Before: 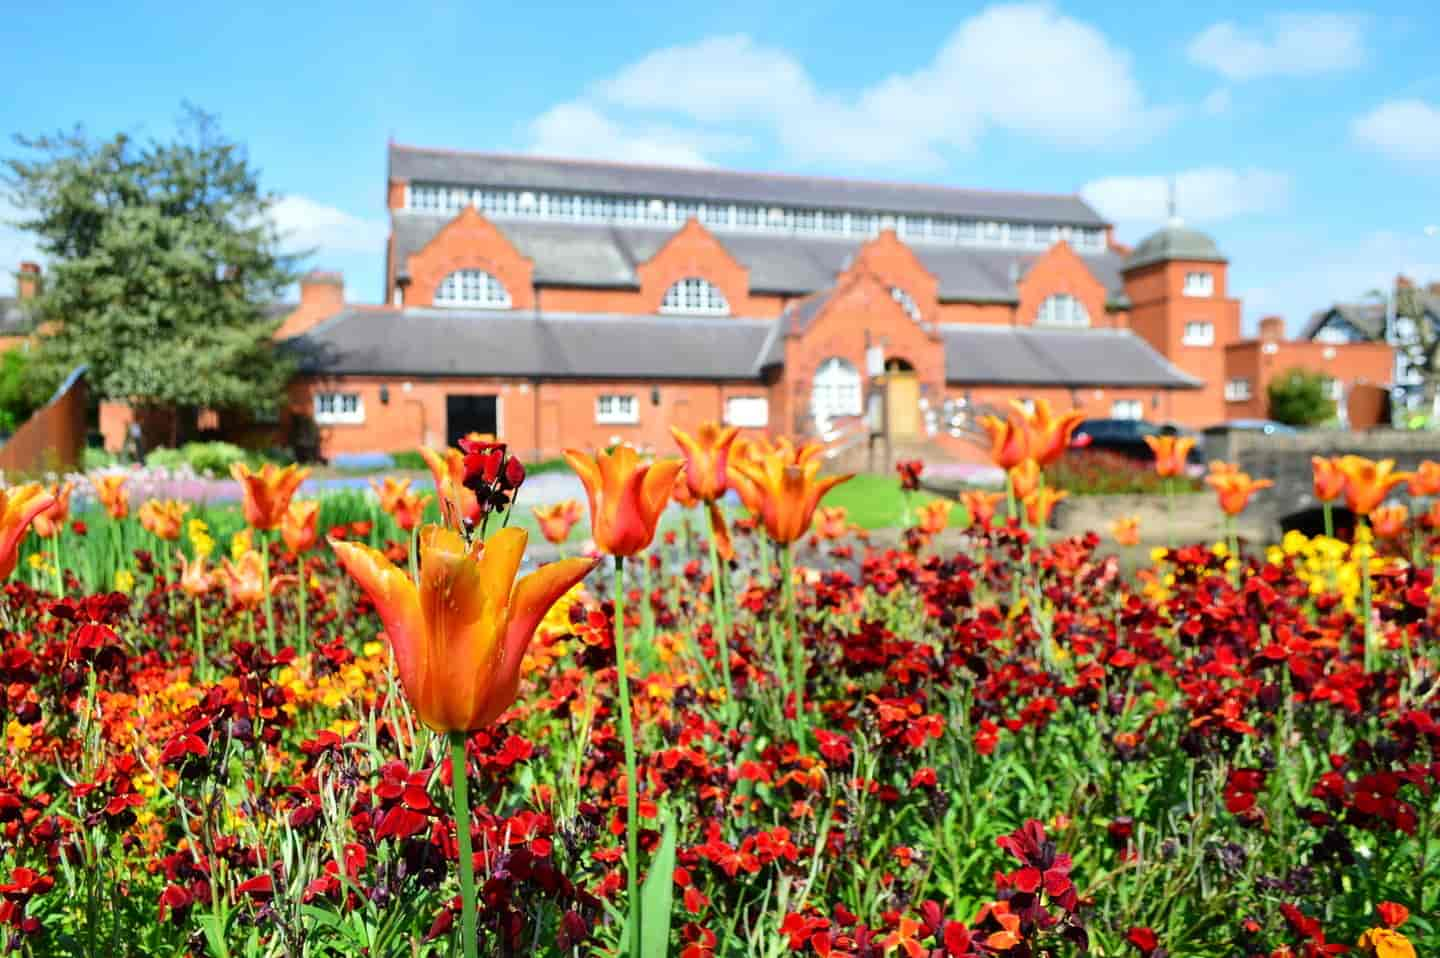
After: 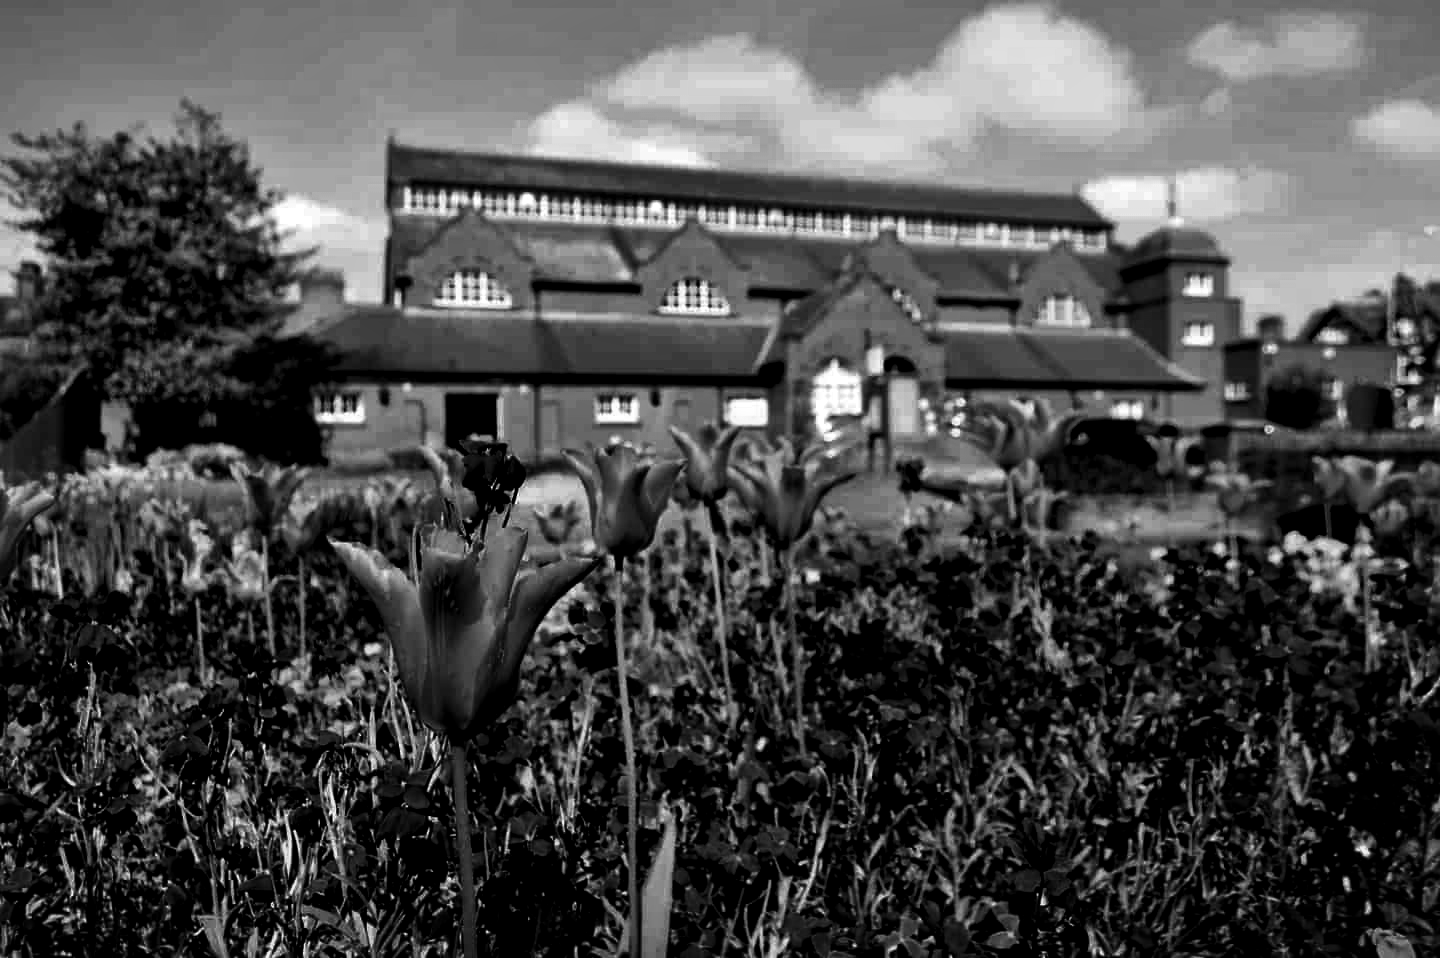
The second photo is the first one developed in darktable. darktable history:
contrast brightness saturation: brightness -1, saturation 1
monochrome: on, module defaults
local contrast: mode bilateral grid, contrast 25, coarseness 60, detail 151%, midtone range 0.2
